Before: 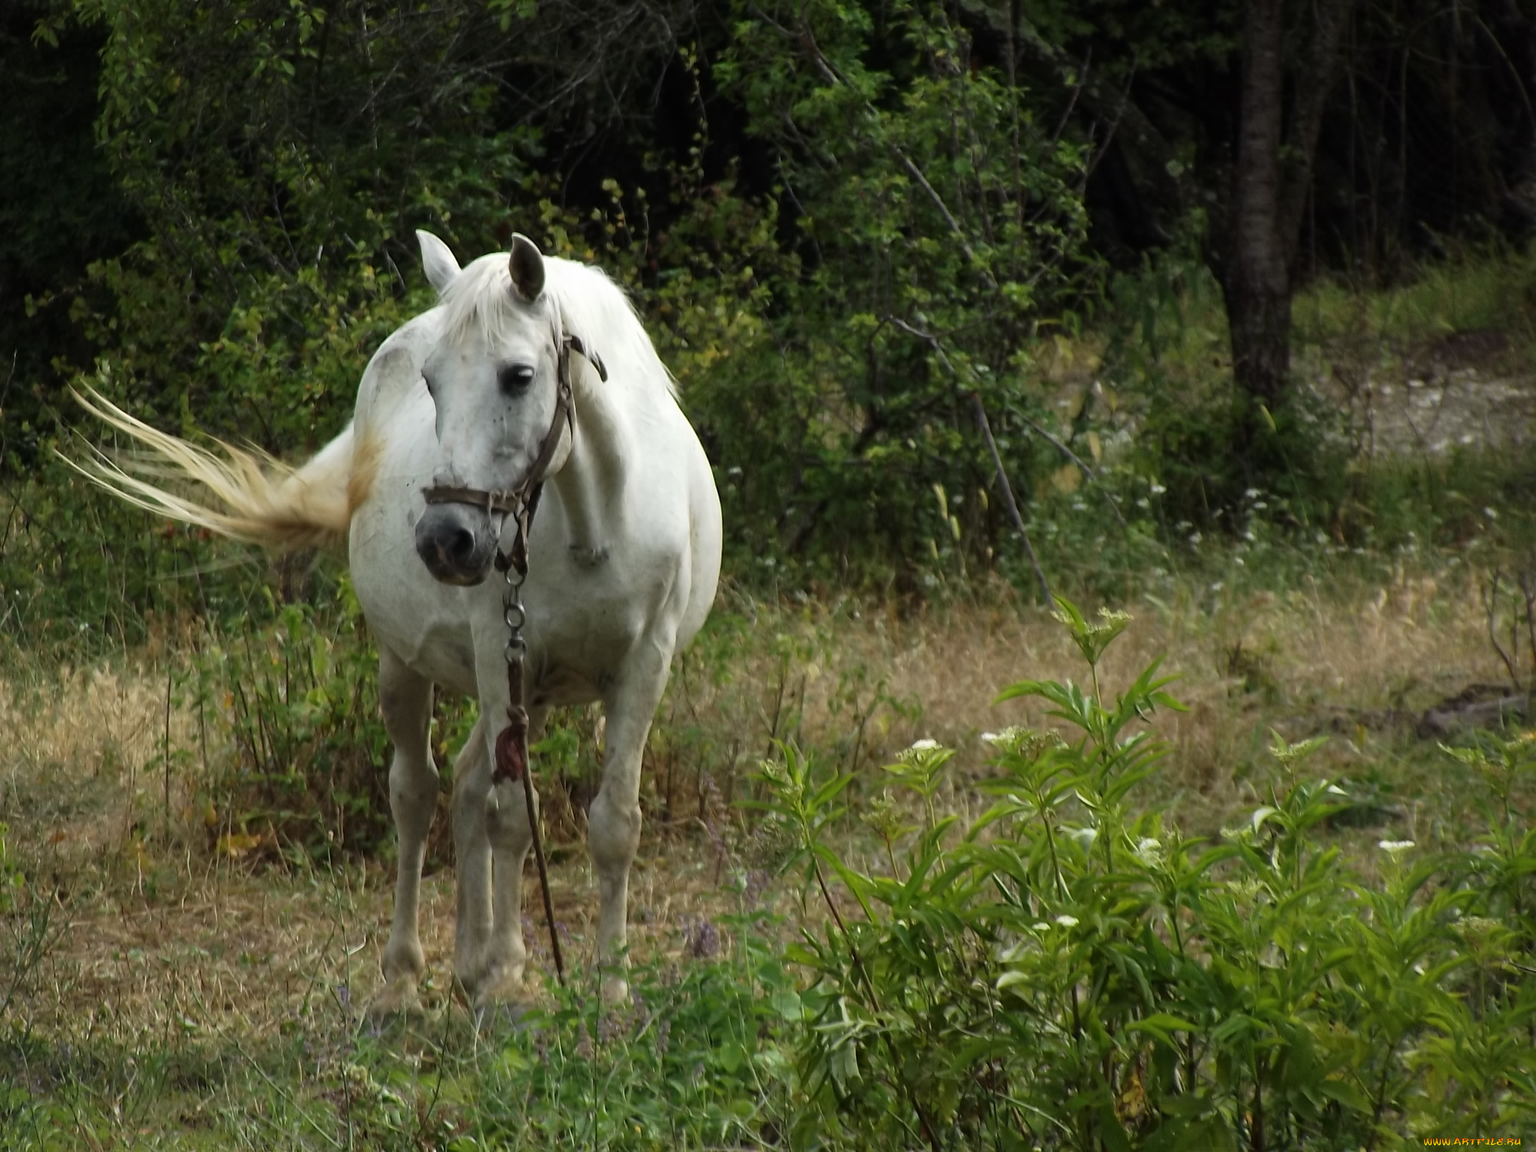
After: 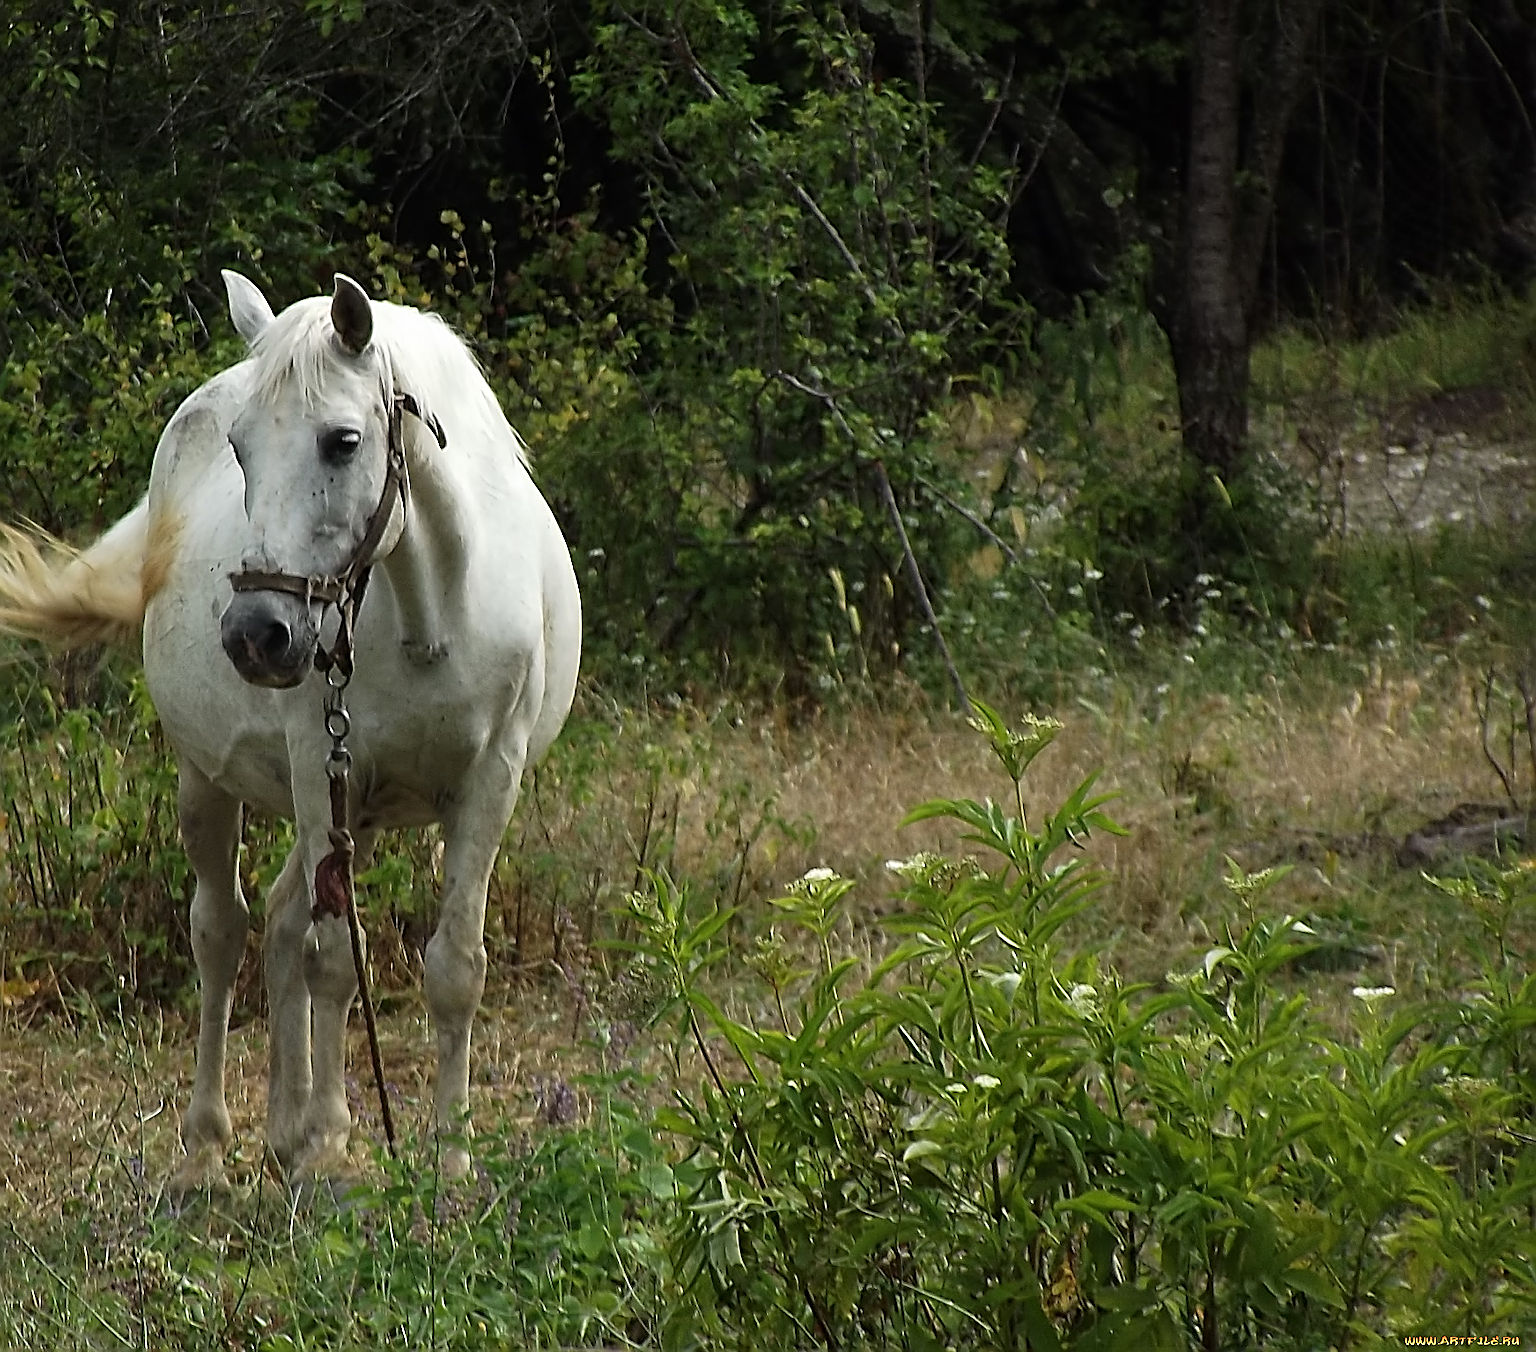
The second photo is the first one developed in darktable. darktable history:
sharpen: amount 1.86
crop and rotate: left 14.803%
